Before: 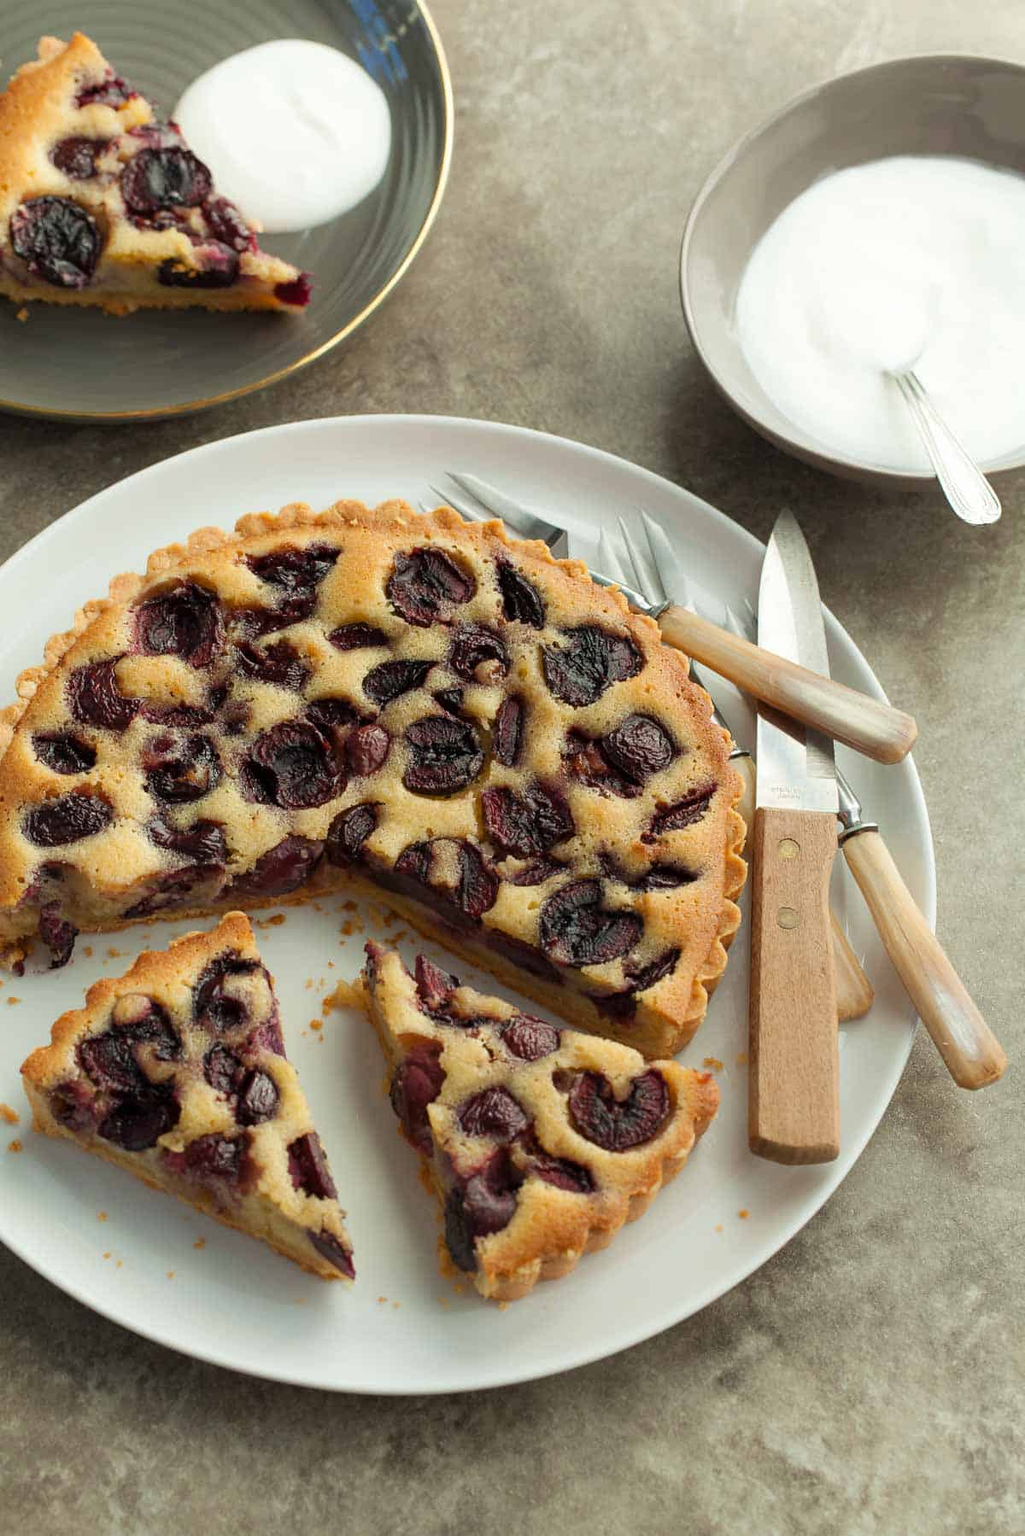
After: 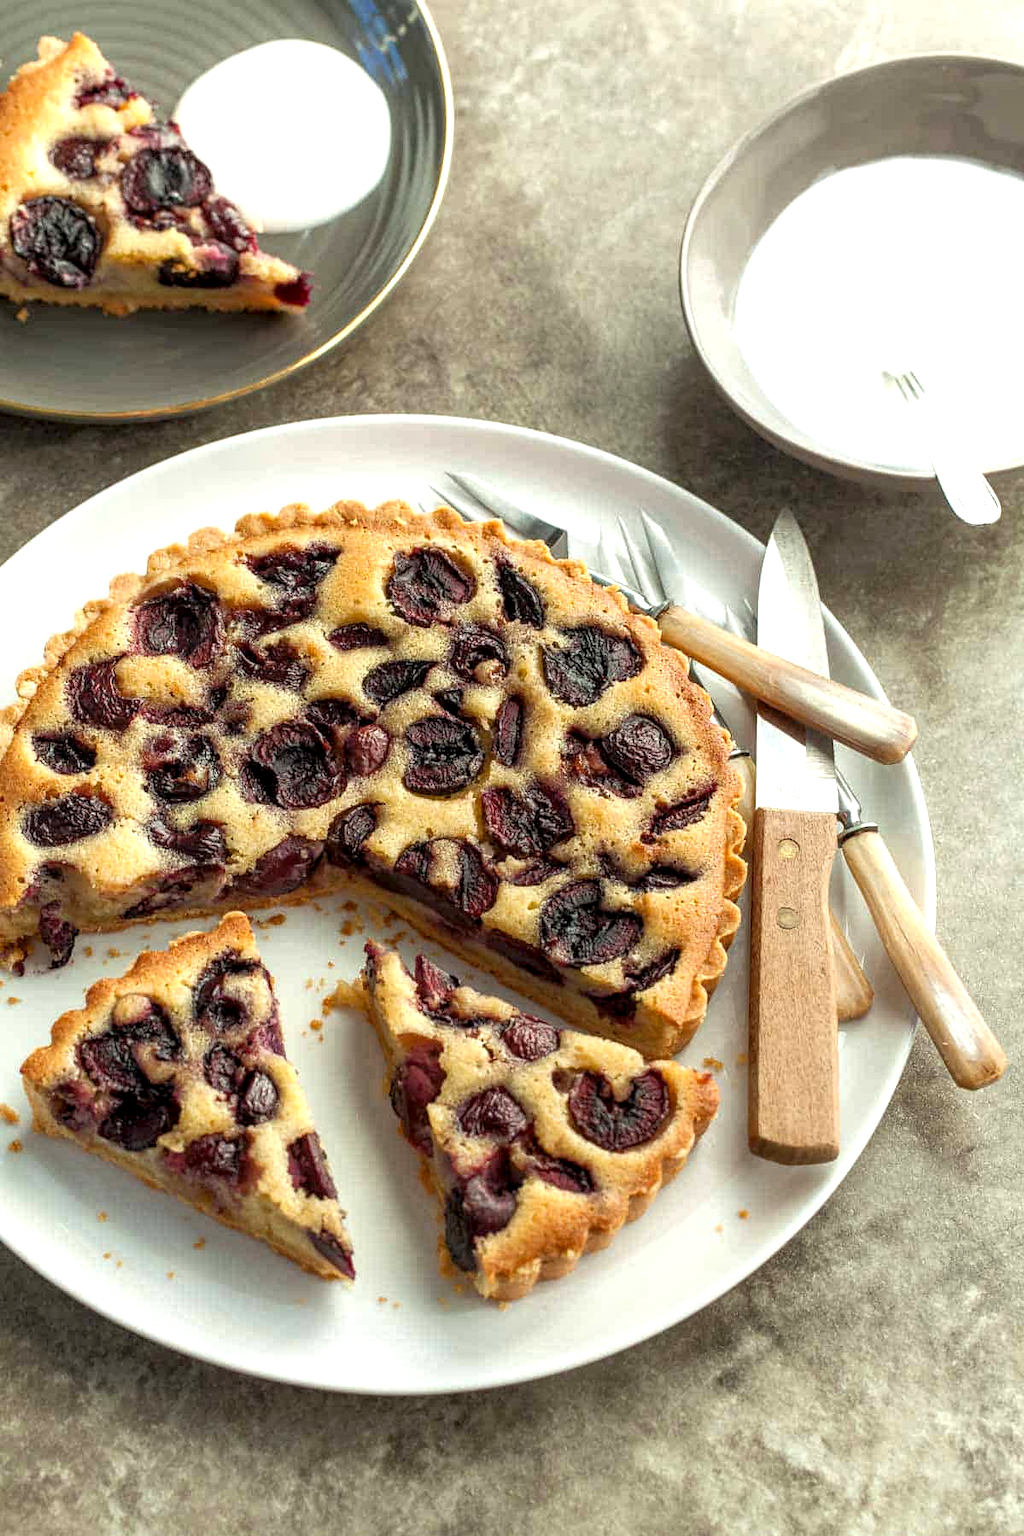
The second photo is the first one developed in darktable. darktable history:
local contrast: highlights 25%, detail 150%
exposure: black level correction 0, exposure 0.5 EV, compensate exposure bias true, compensate highlight preservation false
rgb curve: curves: ch0 [(0, 0) (0.053, 0.068) (0.122, 0.128) (1, 1)]
